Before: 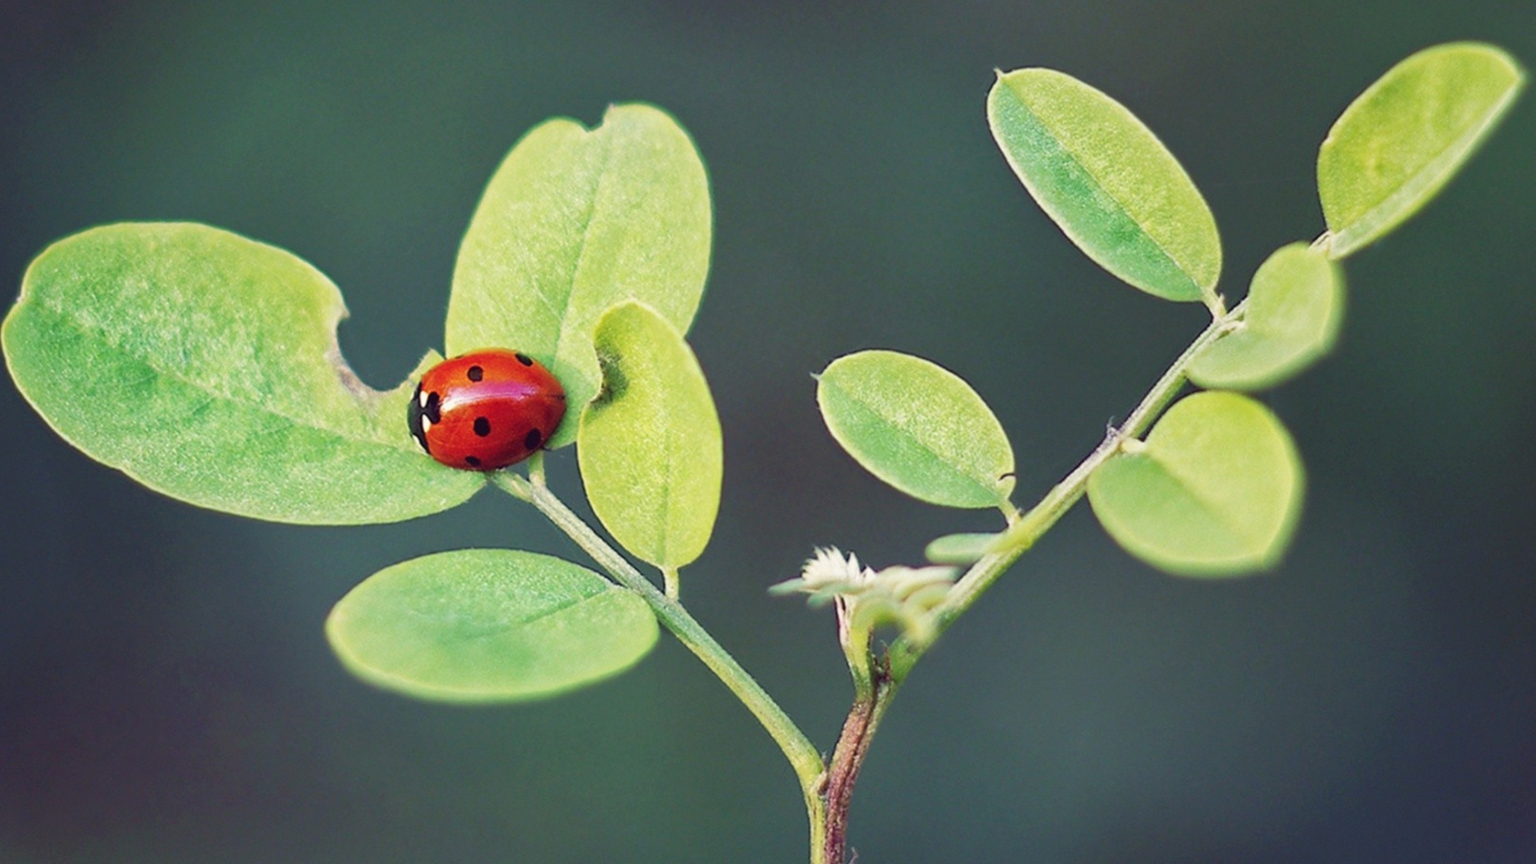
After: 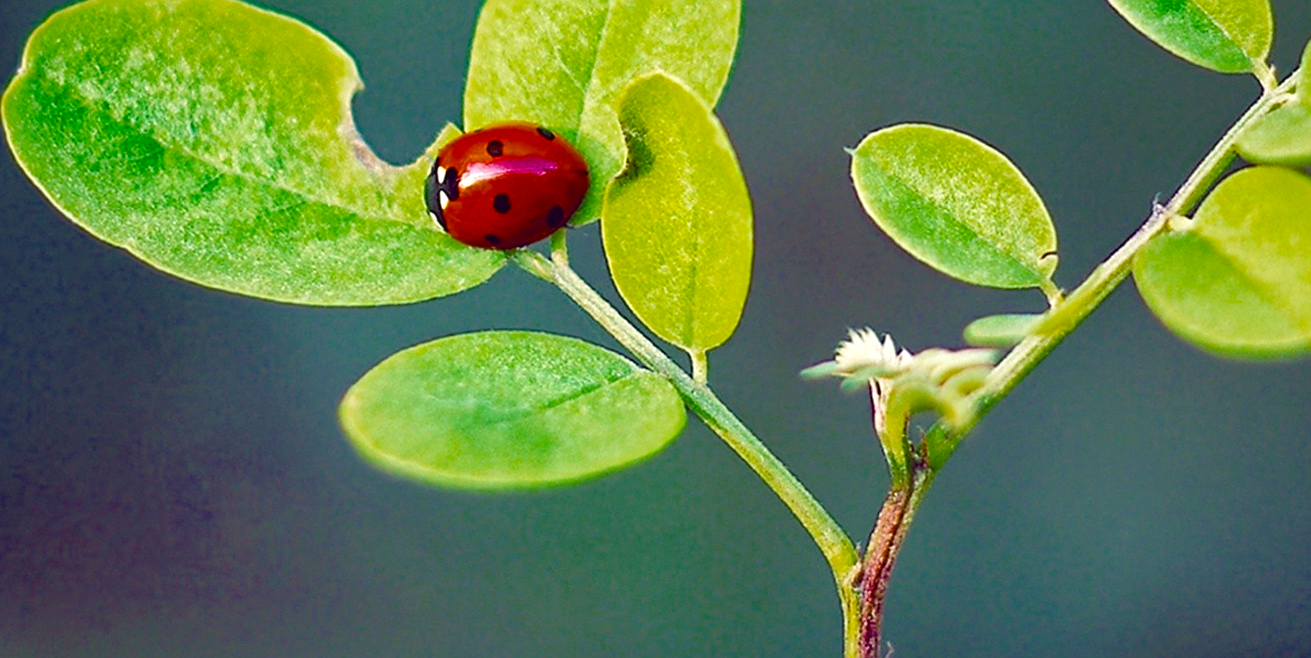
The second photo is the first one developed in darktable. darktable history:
crop: top 26.882%, right 18.007%
sharpen: on, module defaults
color balance rgb: global offset › luminance 0.271%, perceptual saturation grading › global saturation 37.27%, perceptual saturation grading › shadows 35.527%, perceptual brilliance grading › global brilliance 10.315%, perceptual brilliance grading › shadows 14.588%, saturation formula JzAzBz (2021)
